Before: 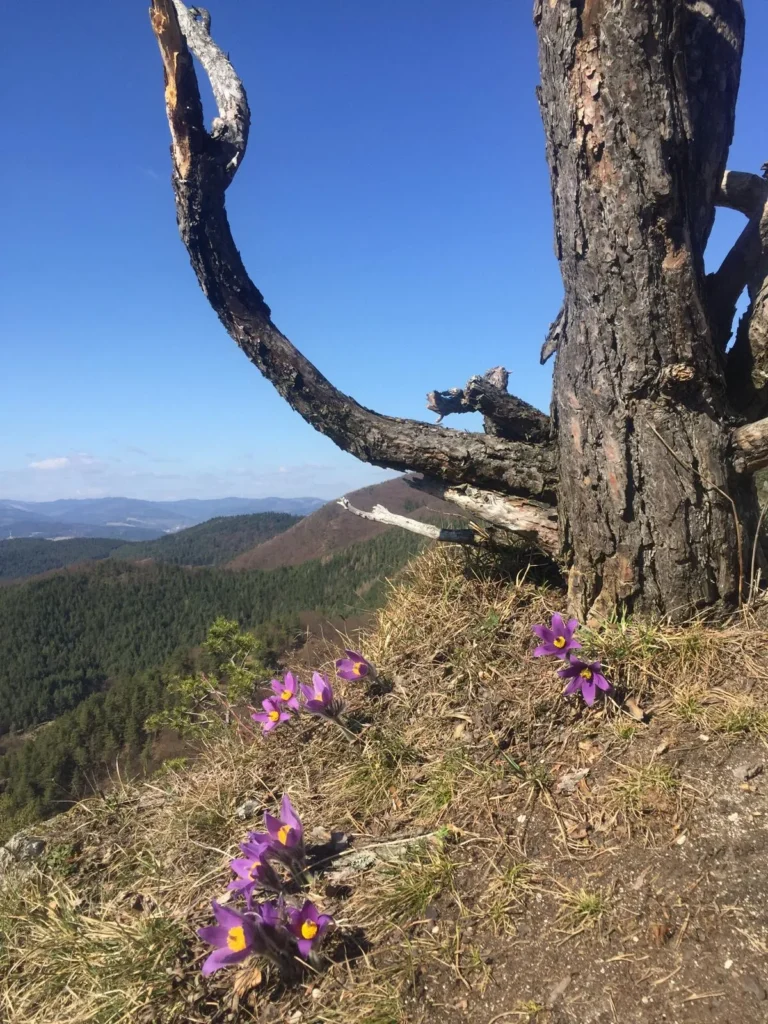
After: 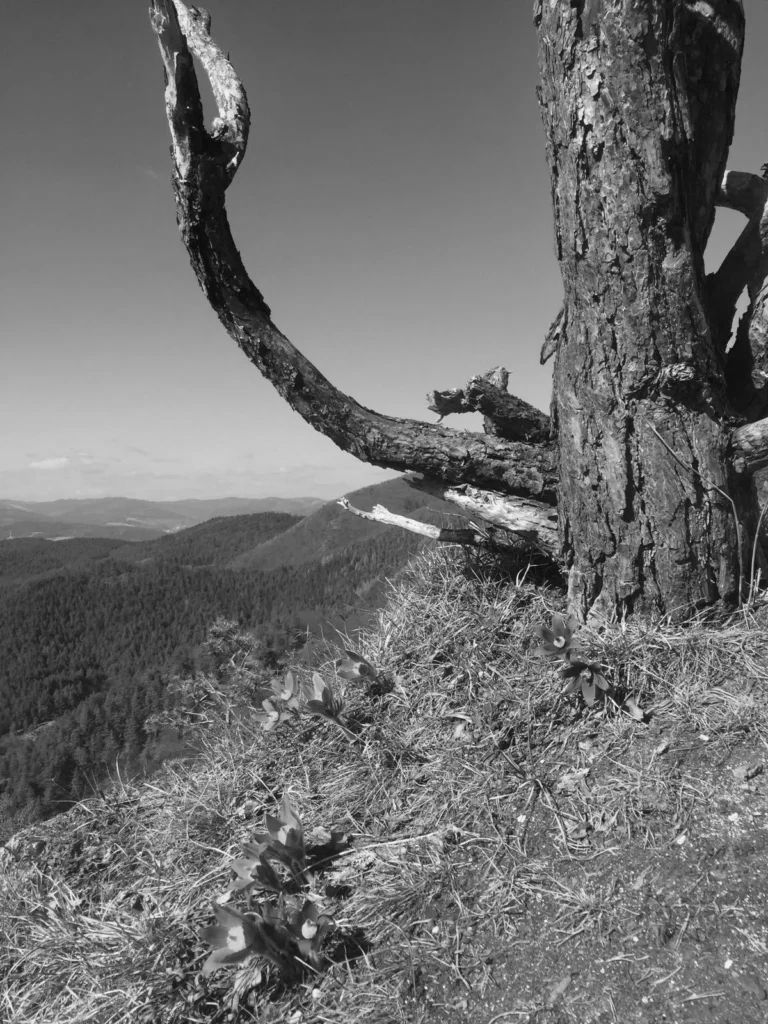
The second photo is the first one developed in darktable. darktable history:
exposure: compensate highlight preservation false
monochrome: a 32, b 64, size 2.3
color balance rgb: perceptual saturation grading › global saturation 20%, perceptual saturation grading › highlights -25%, perceptual saturation grading › shadows 50%
